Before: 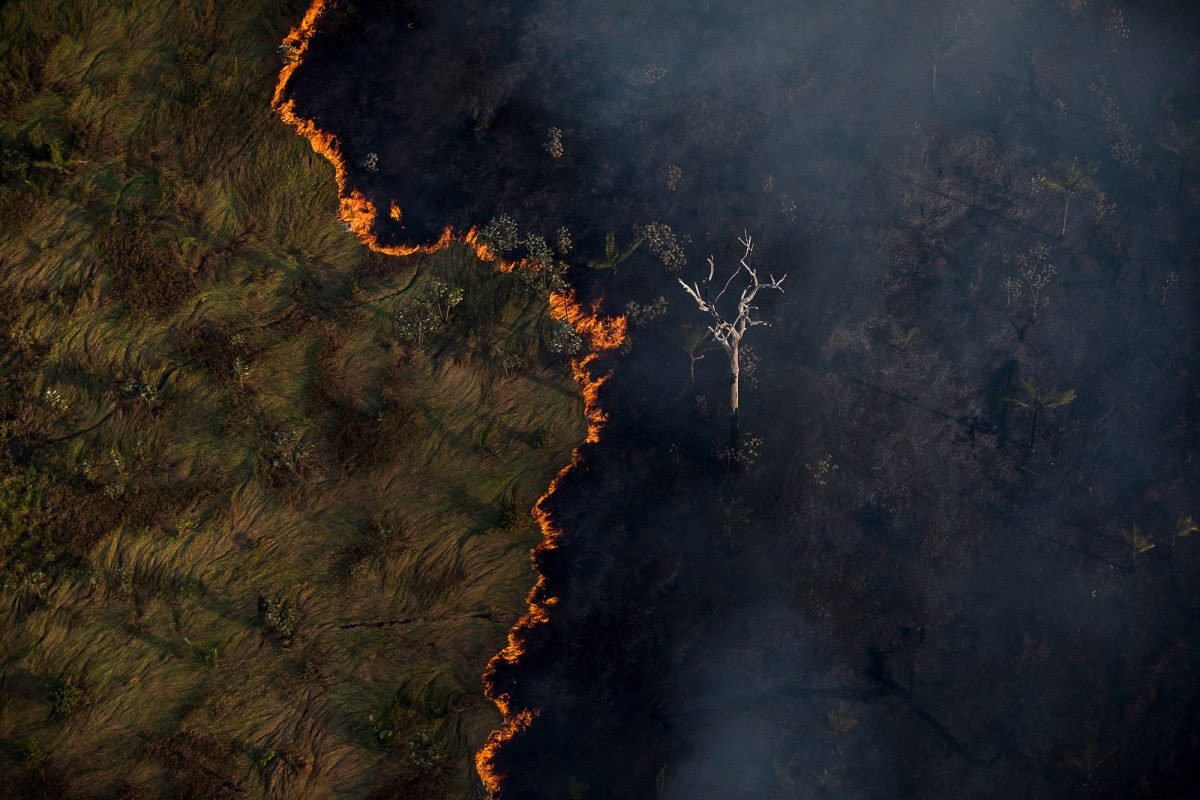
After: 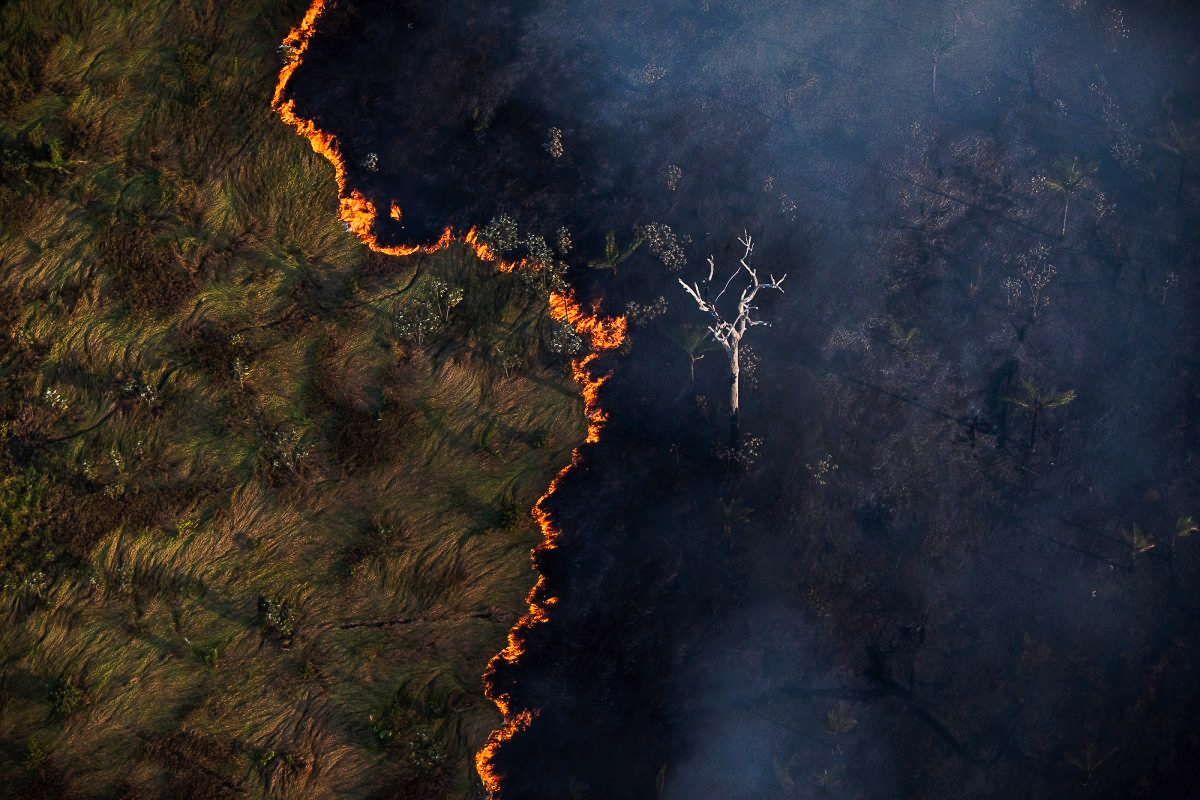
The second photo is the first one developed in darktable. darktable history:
color calibration: illuminant as shot in camera, x 0.358, y 0.373, temperature 4628.91 K
tone curve: curves: ch0 [(0, 0) (0.003, 0.011) (0.011, 0.02) (0.025, 0.032) (0.044, 0.046) (0.069, 0.071) (0.1, 0.107) (0.136, 0.144) (0.177, 0.189) (0.224, 0.244) (0.277, 0.309) (0.335, 0.398) (0.399, 0.477) (0.468, 0.583) (0.543, 0.675) (0.623, 0.772) (0.709, 0.855) (0.801, 0.926) (0.898, 0.979) (1, 1)], preserve colors none
white balance: emerald 1
